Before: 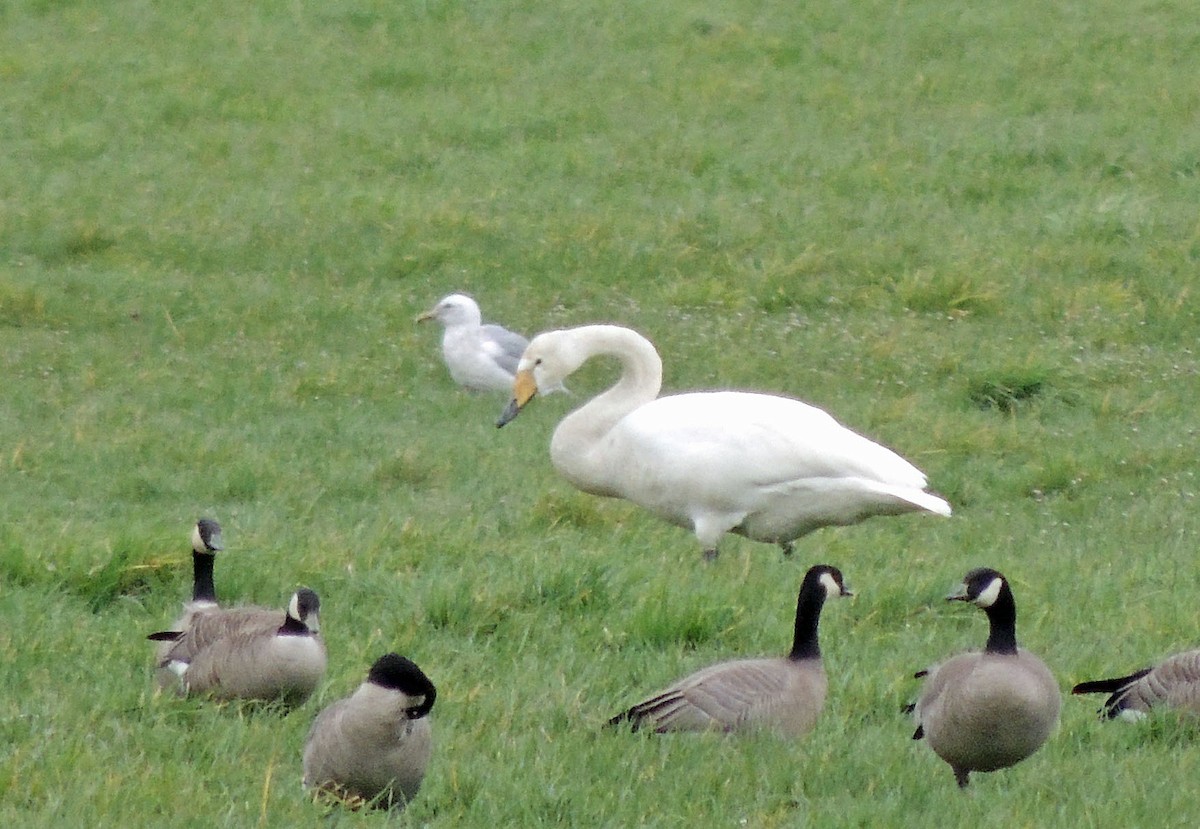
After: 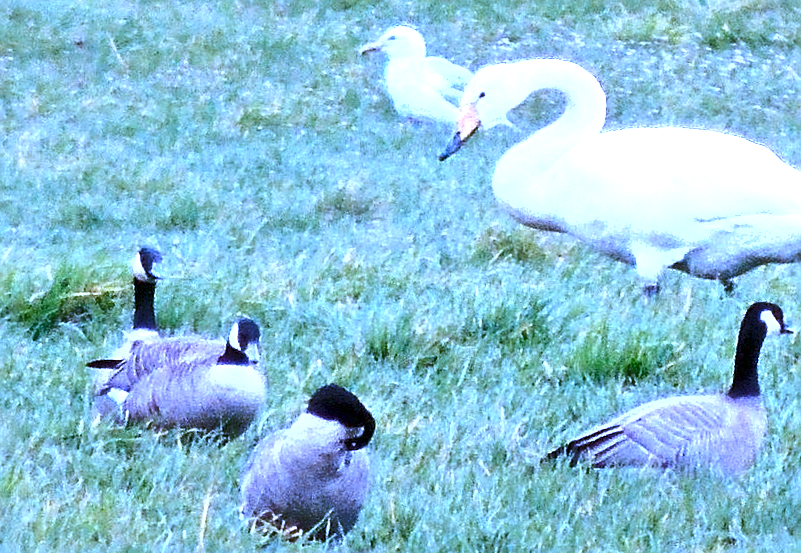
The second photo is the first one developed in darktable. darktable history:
color correction: highlights a* -2.24, highlights b* -18.1
white balance: red 0.98, blue 1.61
local contrast: mode bilateral grid, contrast 15, coarseness 36, detail 105%, midtone range 0.2
exposure: black level correction 0, exposure 1.3 EV, compensate highlight preservation false
shadows and highlights: radius 337.17, shadows 29.01, soften with gaussian
sharpen: on, module defaults
crop and rotate: angle -0.82°, left 3.85%, top 31.828%, right 27.992%
tone equalizer: on, module defaults
